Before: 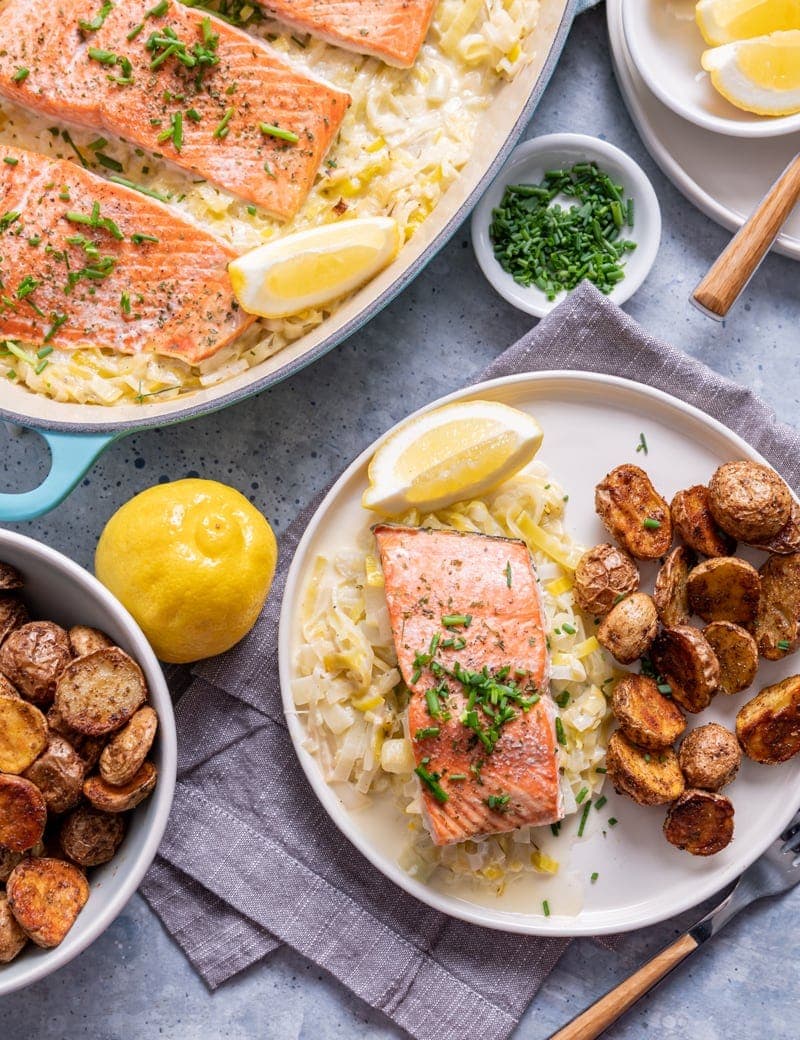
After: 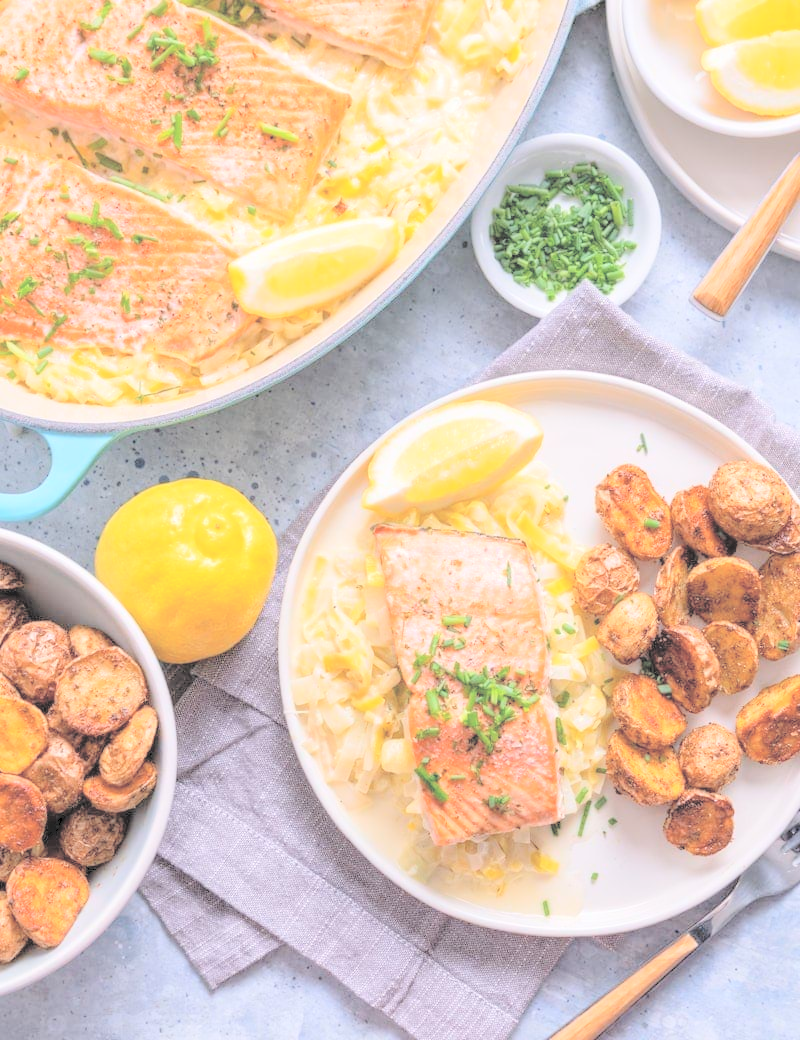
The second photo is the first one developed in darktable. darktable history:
levels: mode automatic
contrast brightness saturation: brightness 1
exposure: compensate highlight preservation false
